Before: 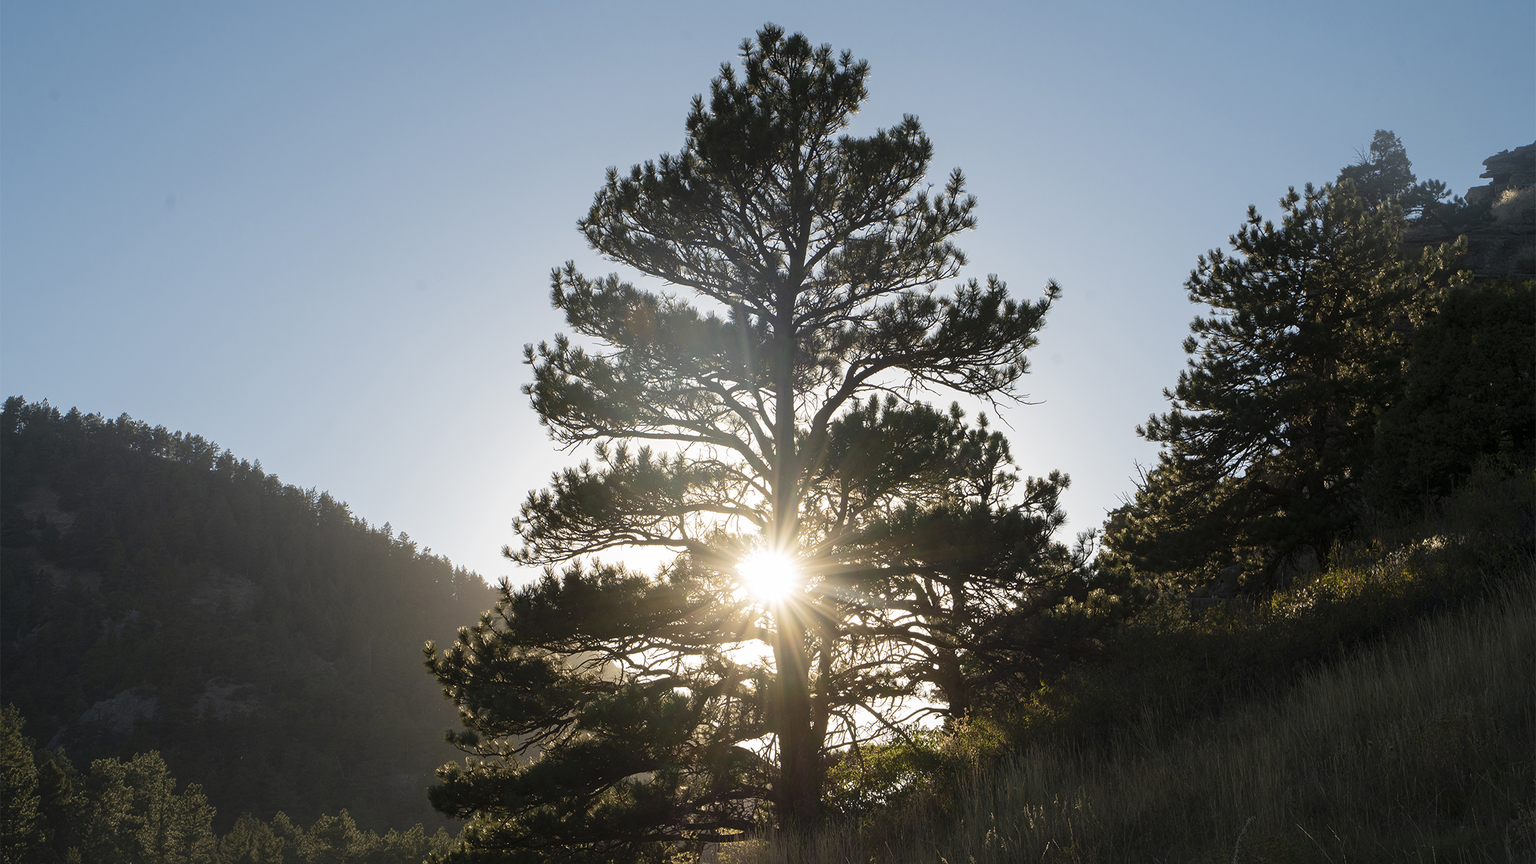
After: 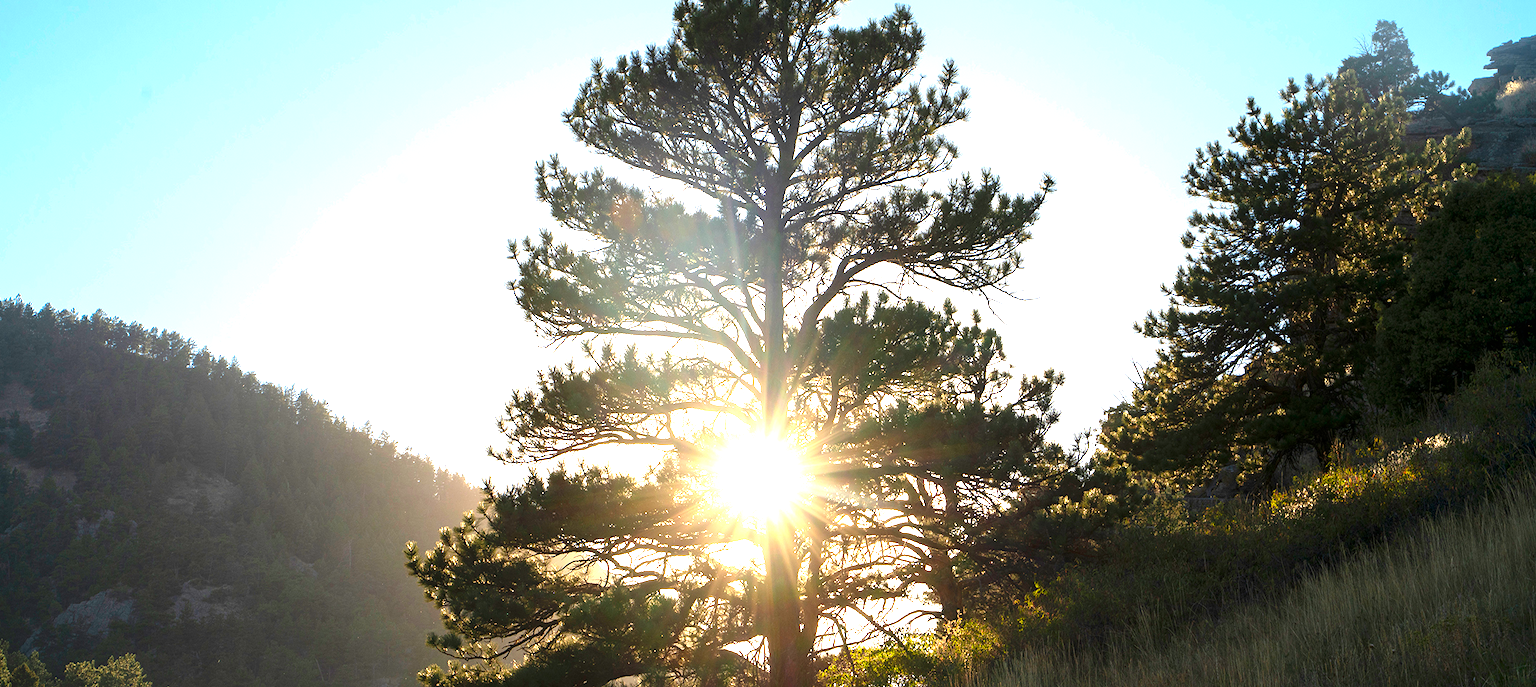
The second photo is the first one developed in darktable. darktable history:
exposure: black level correction 0, exposure 1.388 EV, compensate exposure bias true, compensate highlight preservation false
crop and rotate: left 1.814%, top 12.818%, right 0.25%, bottom 9.225%
tone equalizer: on, module defaults
white balance: emerald 1
local contrast: mode bilateral grid, contrast 100, coarseness 100, detail 108%, midtone range 0.2
color correction: saturation 1.34
